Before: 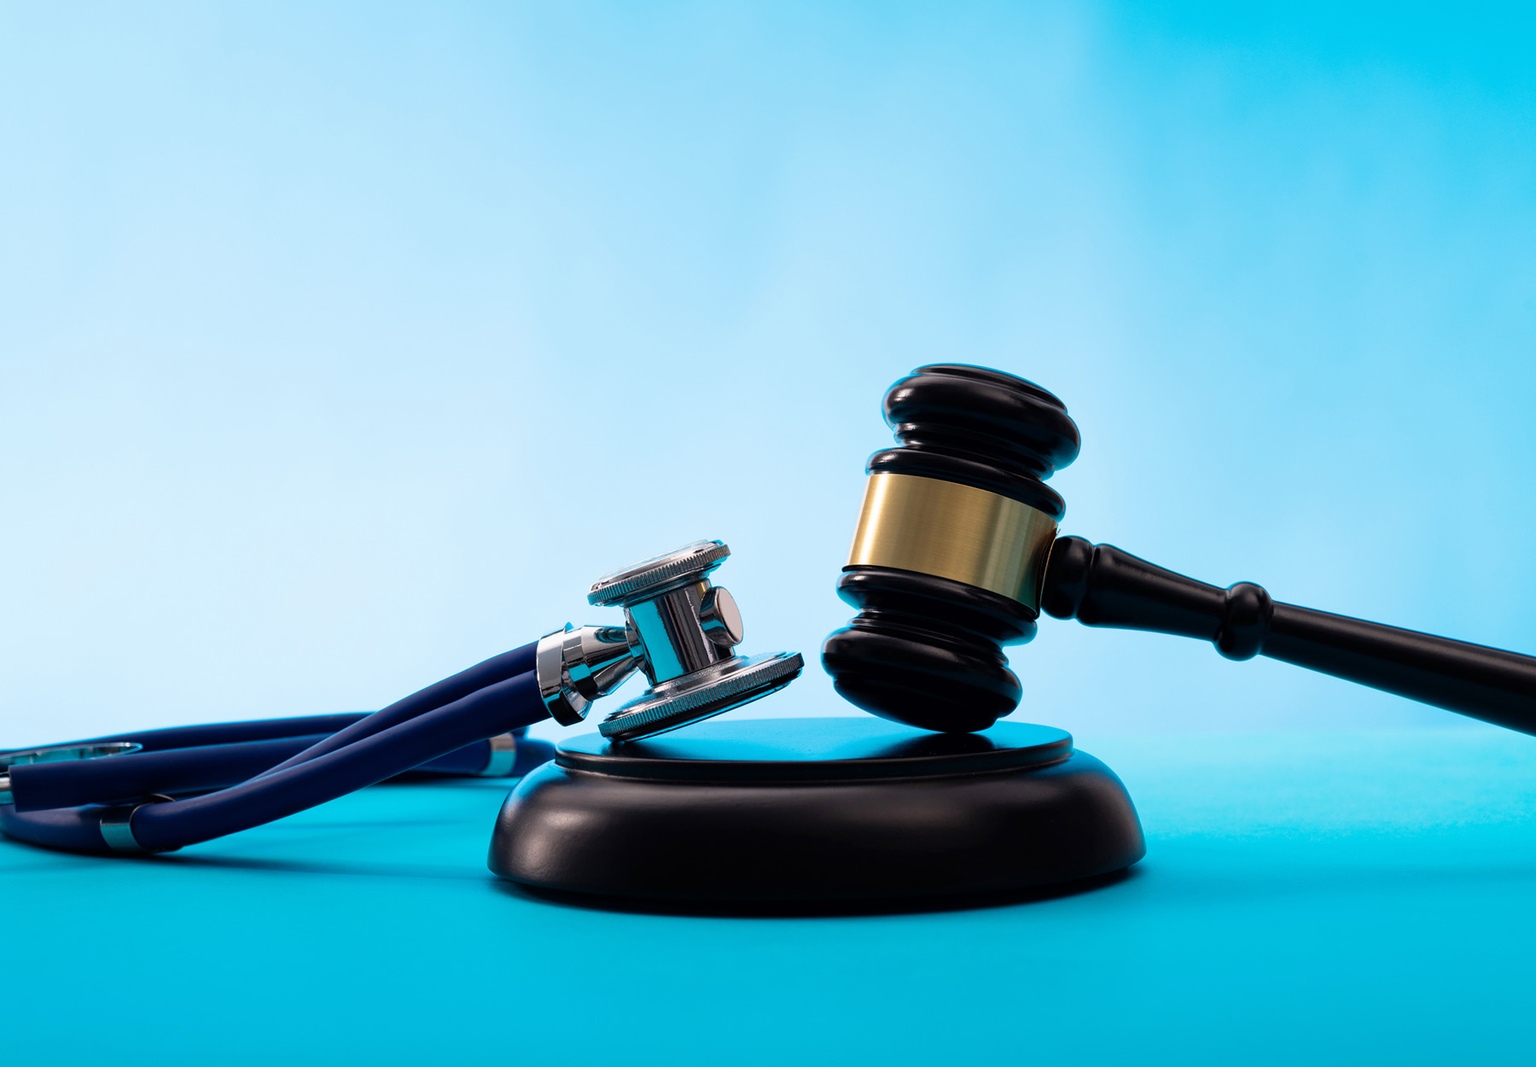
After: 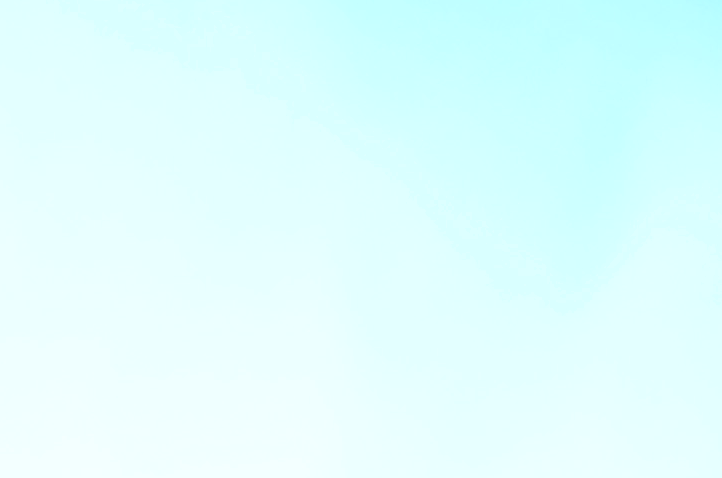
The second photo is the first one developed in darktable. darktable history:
contrast brightness saturation: contrast 0.04, saturation 0.069
crop: left 15.711%, top 5.45%, right 44.151%, bottom 56.29%
local contrast: mode bilateral grid, contrast 20, coarseness 50, detail 119%, midtone range 0.2
sharpen: on, module defaults
tone curve: curves: ch0 [(0, 0) (0.003, 0.013) (0.011, 0.012) (0.025, 0.011) (0.044, 0.016) (0.069, 0.029) (0.1, 0.045) (0.136, 0.074) (0.177, 0.123) (0.224, 0.207) (0.277, 0.313) (0.335, 0.414) (0.399, 0.509) (0.468, 0.599) (0.543, 0.663) (0.623, 0.728) (0.709, 0.79) (0.801, 0.854) (0.898, 0.925) (1, 1)], preserve colors none
shadows and highlights: shadows 37.61, highlights -26.7, soften with gaussian
exposure: black level correction 0.001, exposure 0.499 EV, compensate highlight preservation false
